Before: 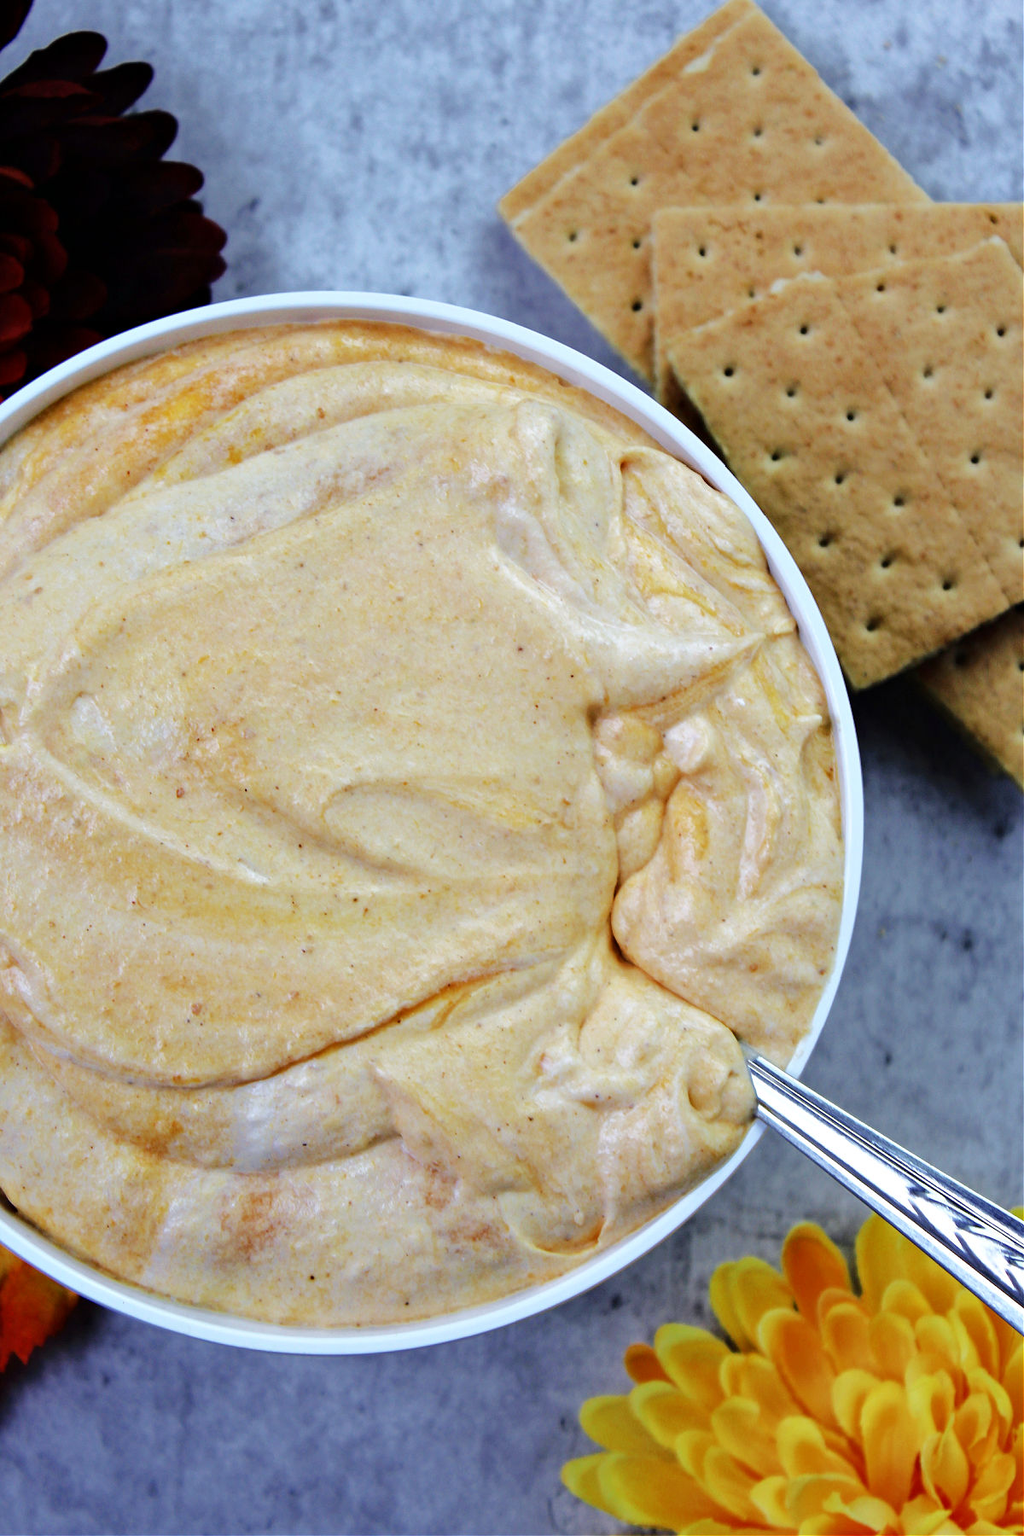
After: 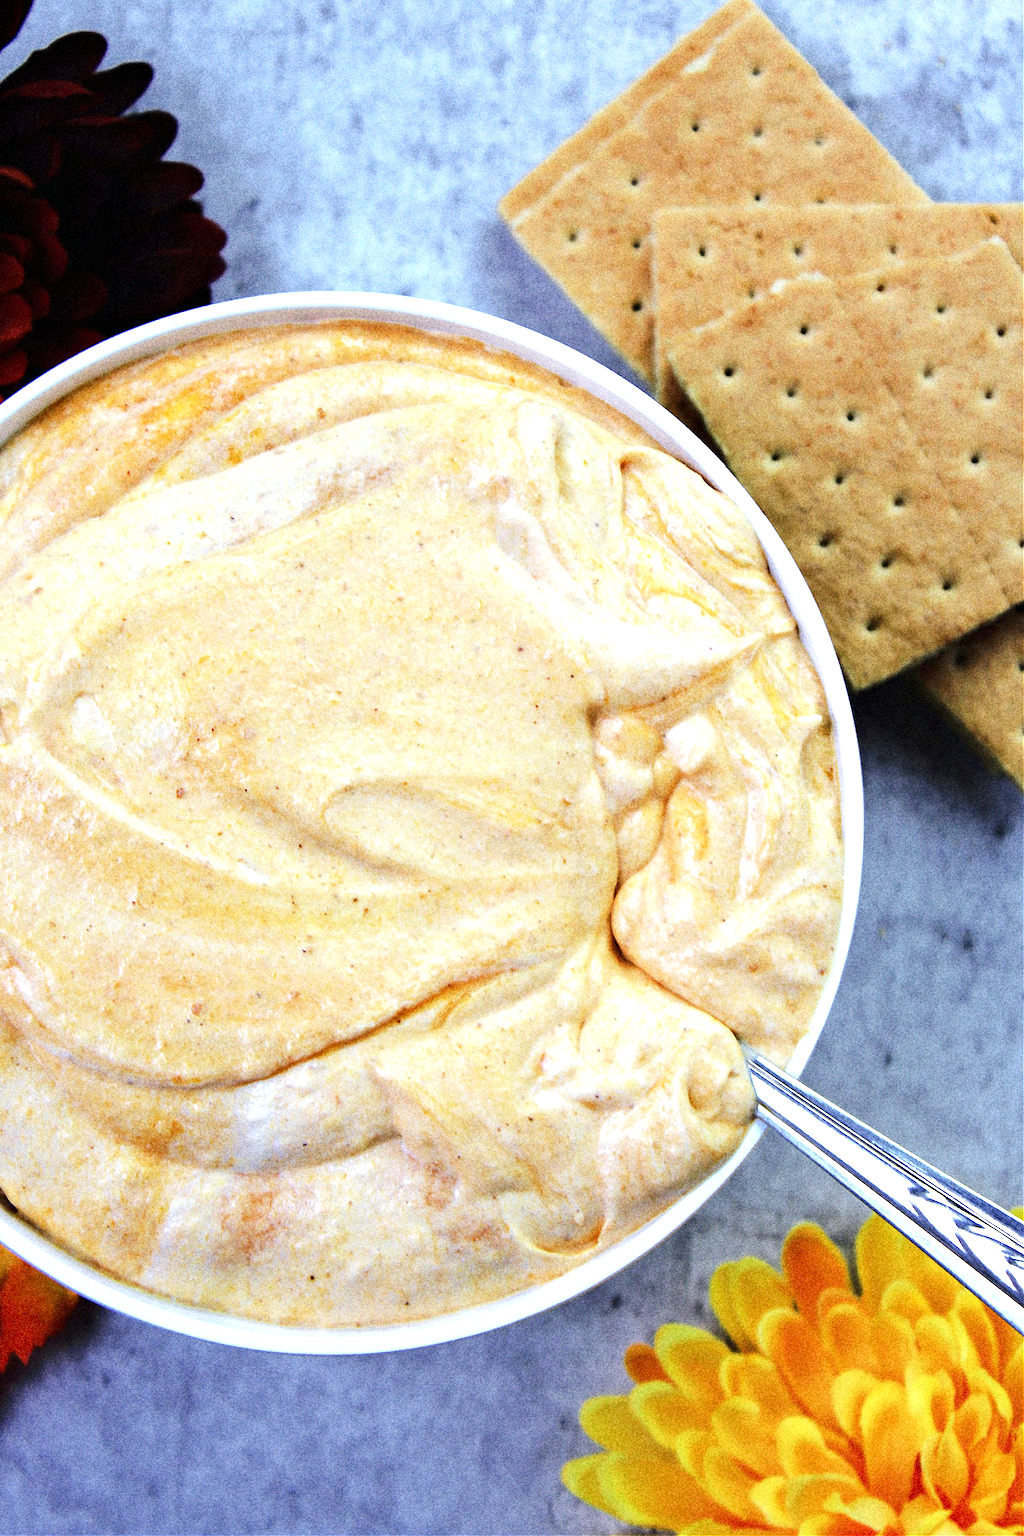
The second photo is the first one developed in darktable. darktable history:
grain: coarseness 14.49 ISO, strength 48.04%, mid-tones bias 35%
exposure: exposure 0.766 EV, compensate highlight preservation false
